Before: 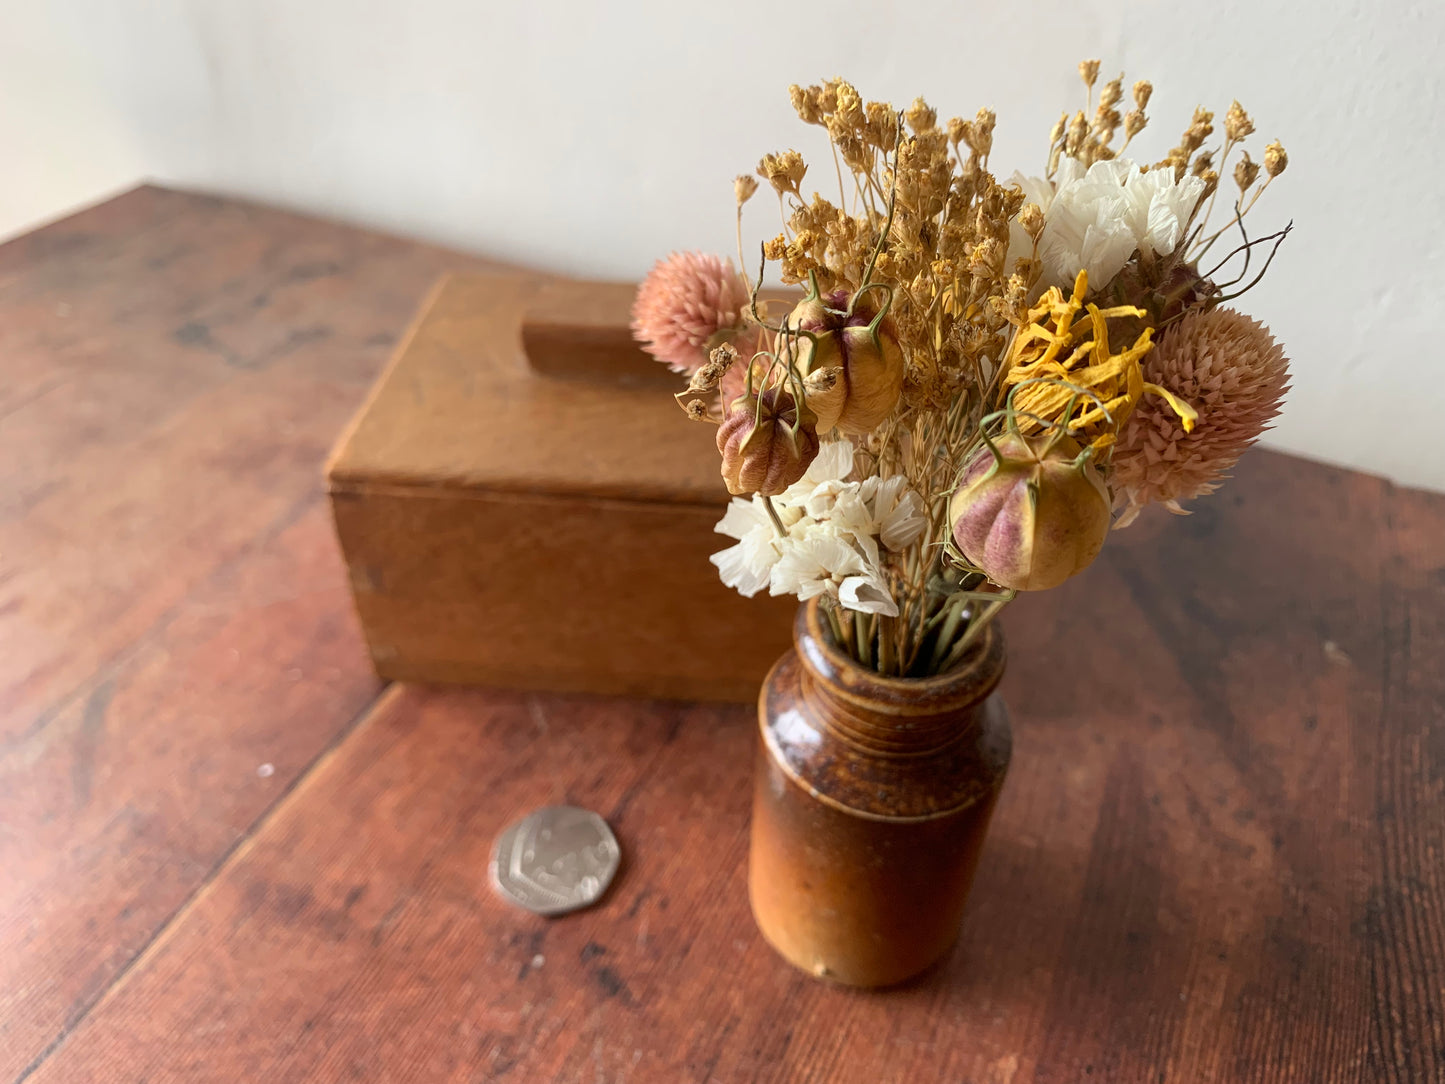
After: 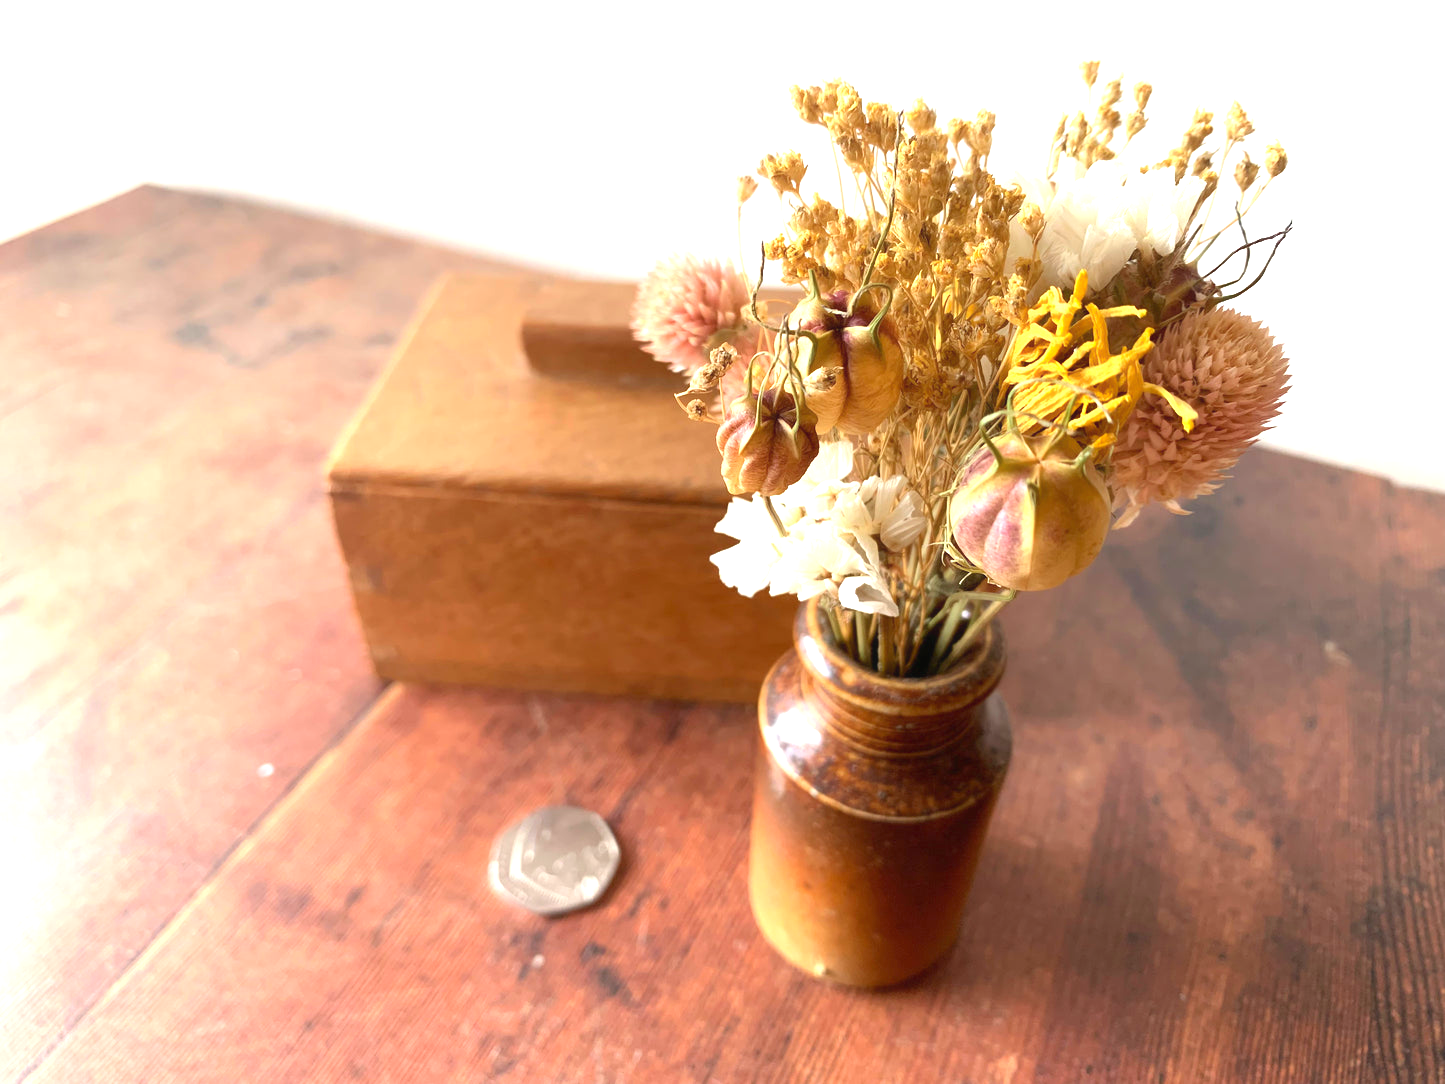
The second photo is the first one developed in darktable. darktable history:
exposure: black level correction 0, exposure 1.2 EV, compensate exposure bias true, compensate highlight preservation false
contrast equalizer: octaves 7, y [[0.502, 0.505, 0.512, 0.529, 0.564, 0.588], [0.5 ×6], [0.502, 0.505, 0.512, 0.529, 0.564, 0.588], [0, 0.001, 0.001, 0.004, 0.008, 0.011], [0, 0.001, 0.001, 0.004, 0.008, 0.011]], mix -1
